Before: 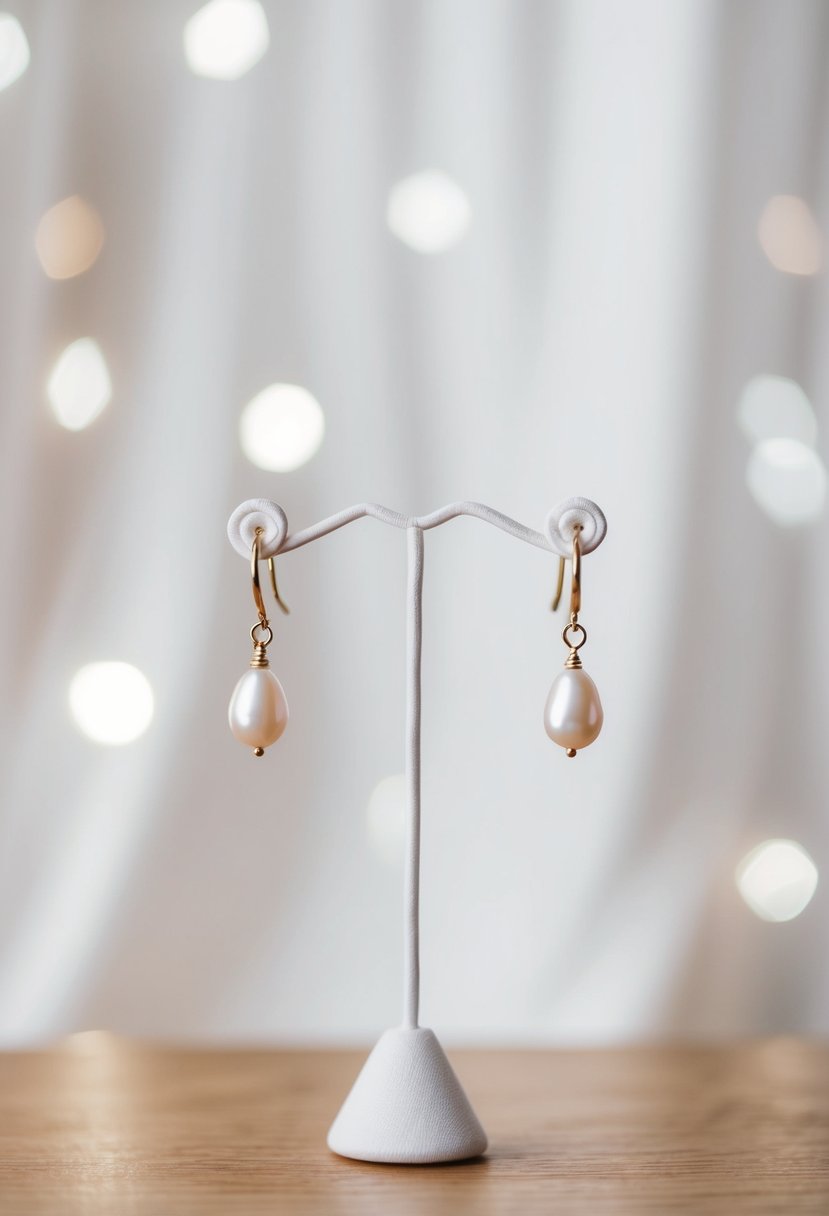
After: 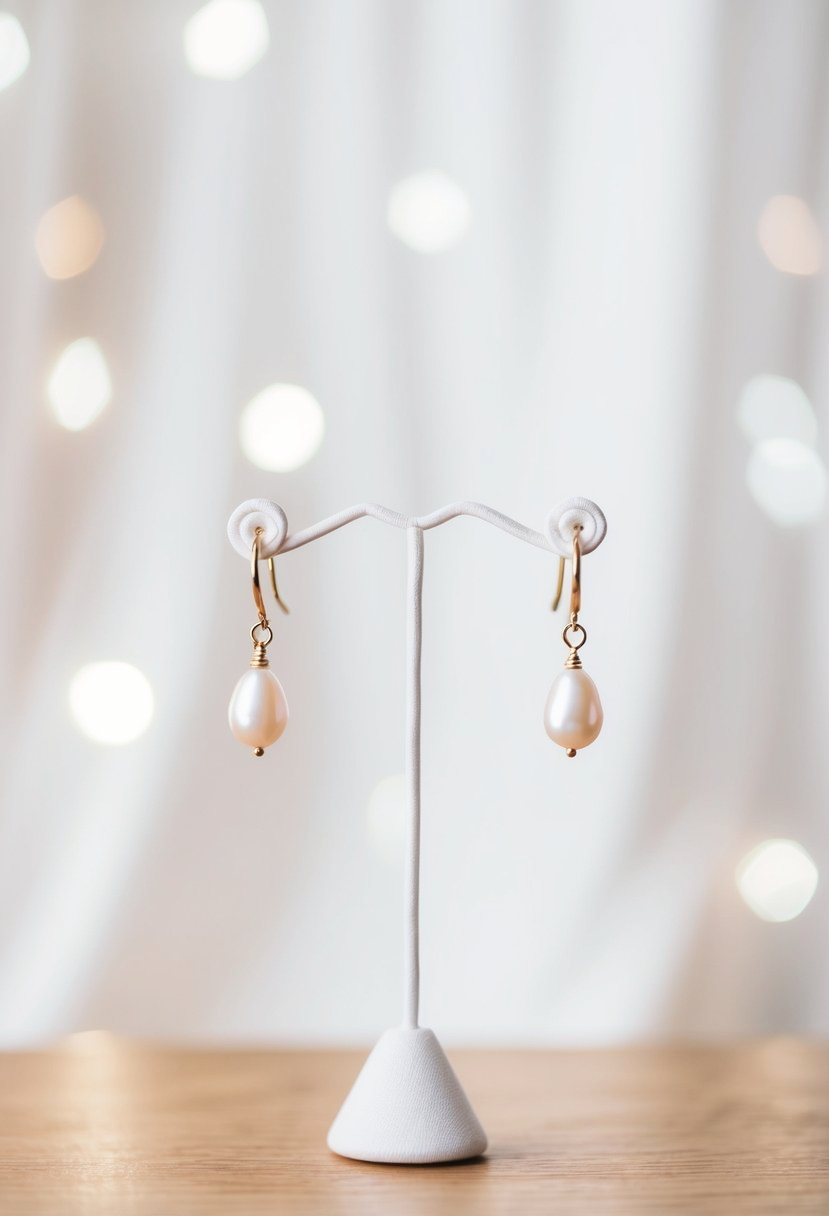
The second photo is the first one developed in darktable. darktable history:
tone curve: curves: ch0 [(0, 0) (0.003, 0.004) (0.011, 0.015) (0.025, 0.033) (0.044, 0.058) (0.069, 0.091) (0.1, 0.131) (0.136, 0.179) (0.177, 0.233) (0.224, 0.296) (0.277, 0.364) (0.335, 0.434) (0.399, 0.511) (0.468, 0.584) (0.543, 0.656) (0.623, 0.729) (0.709, 0.799) (0.801, 0.874) (0.898, 0.936) (1, 1)], color space Lab, independent channels, preserve colors none
